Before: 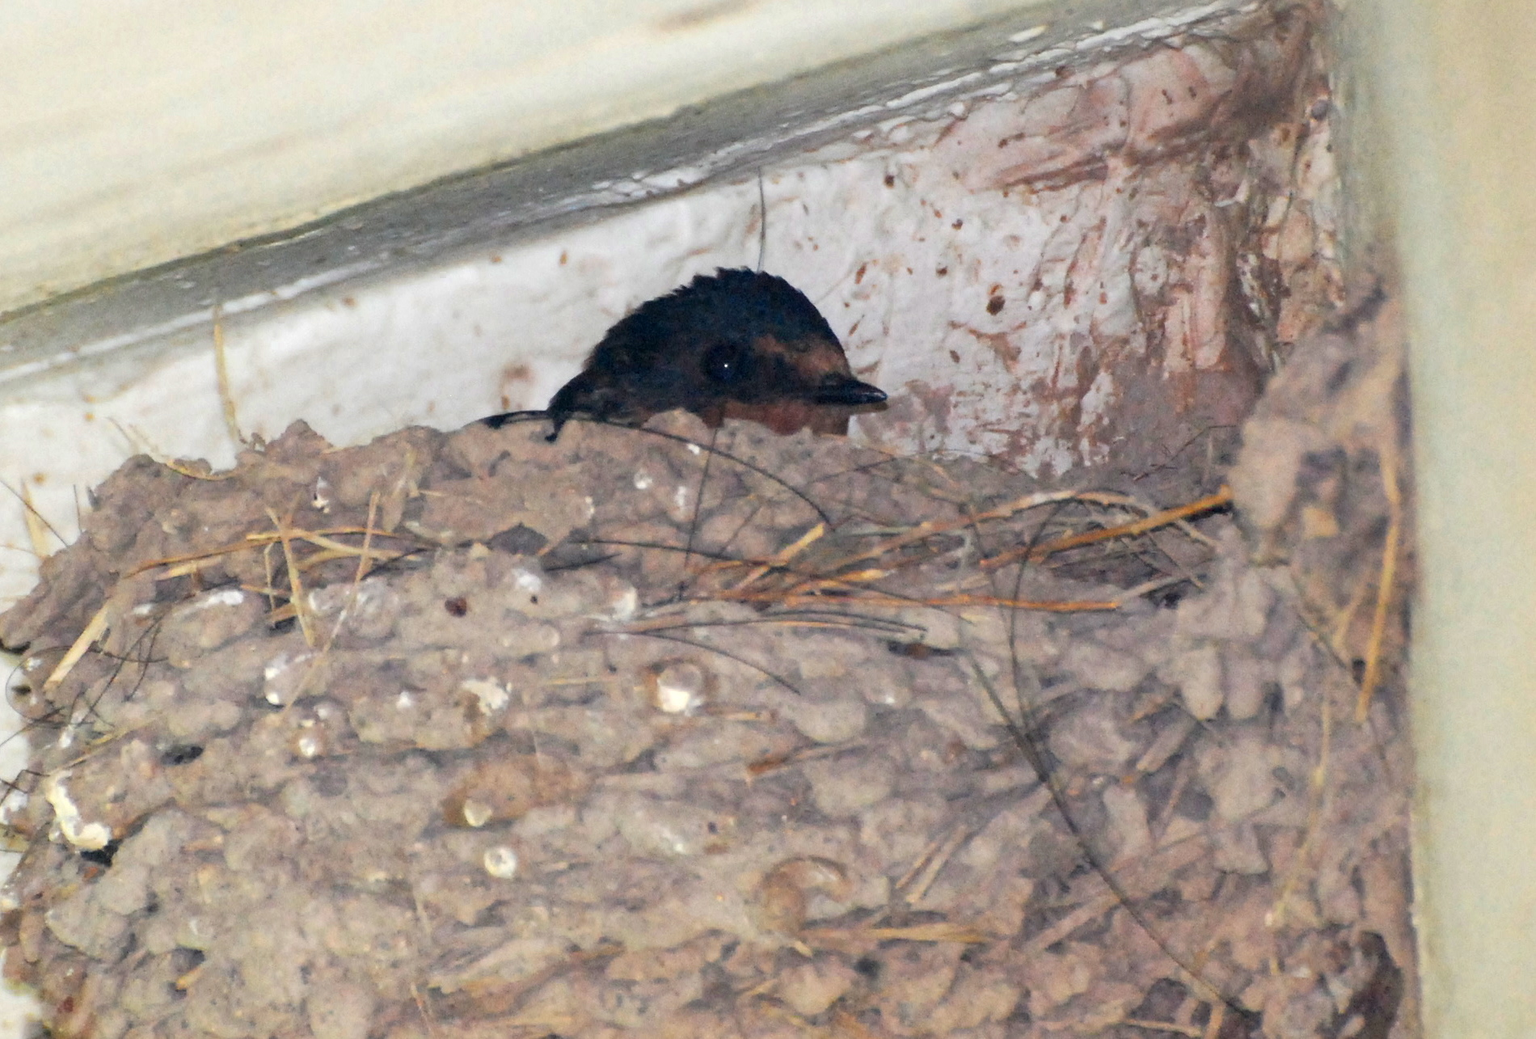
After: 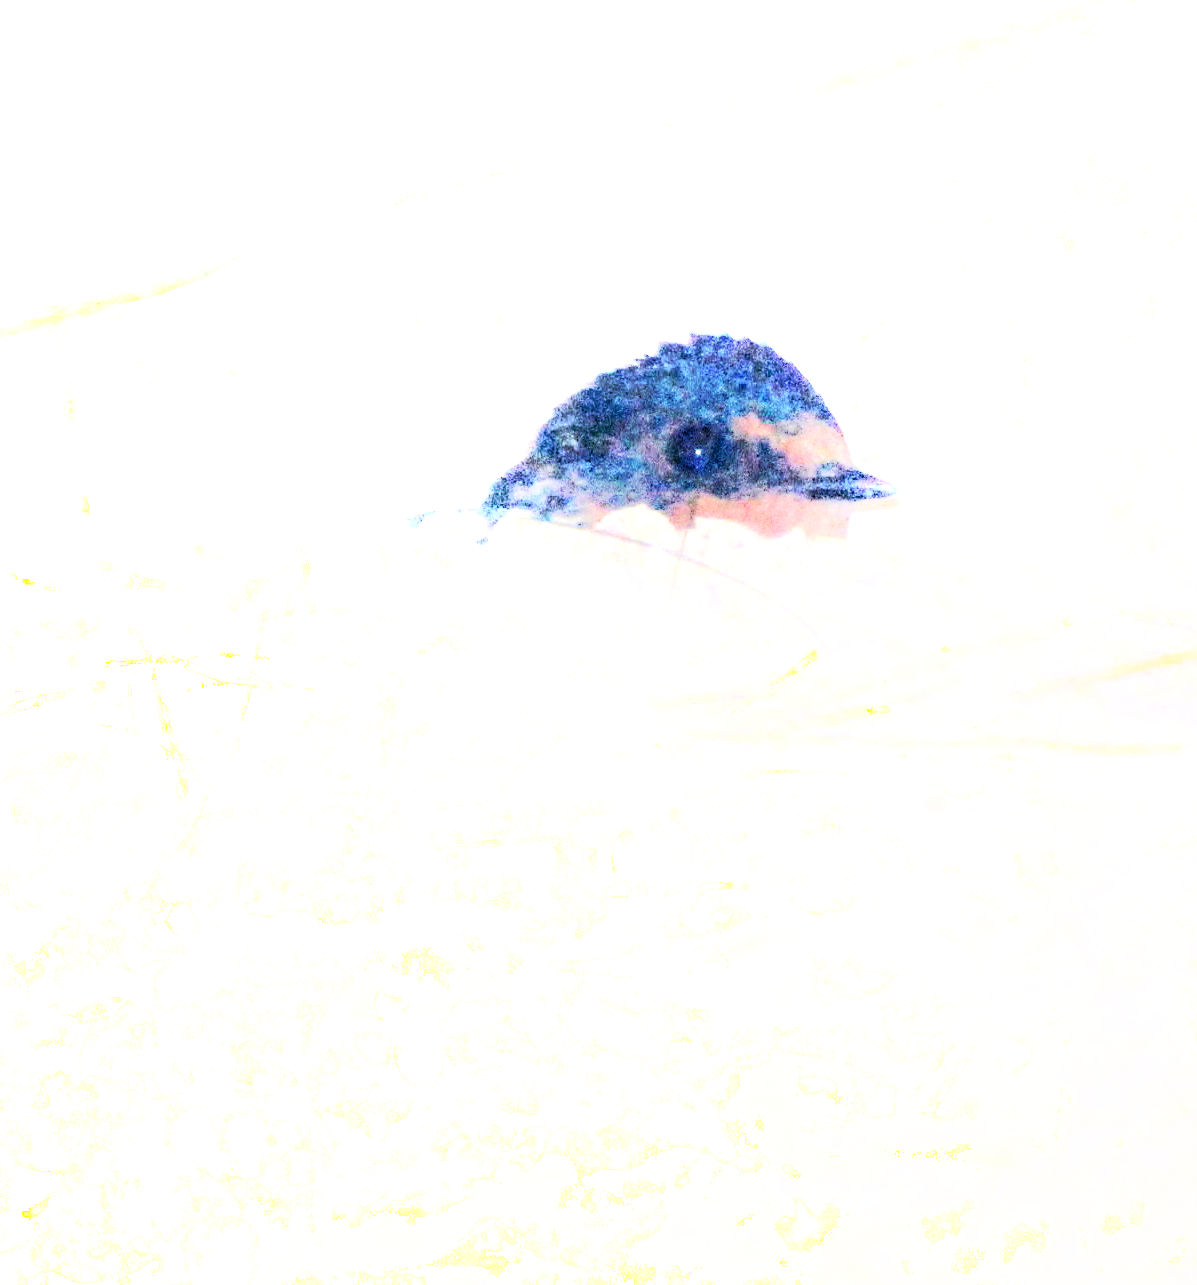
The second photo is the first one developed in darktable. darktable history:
crop: left 10.532%, right 26.432%
shadows and highlights: shadows -21.17, highlights 99.2, soften with gaussian
local contrast: on, module defaults
base curve: curves: ch0 [(0, 0) (0.032, 0.037) (0.105, 0.228) (0.435, 0.76) (0.856, 0.983) (1, 1)], preserve colors none
color balance rgb: perceptual saturation grading › global saturation 35.975%, perceptual saturation grading › shadows 35.367%
exposure: black level correction 0, exposure 1.44 EV, compensate highlight preservation false
